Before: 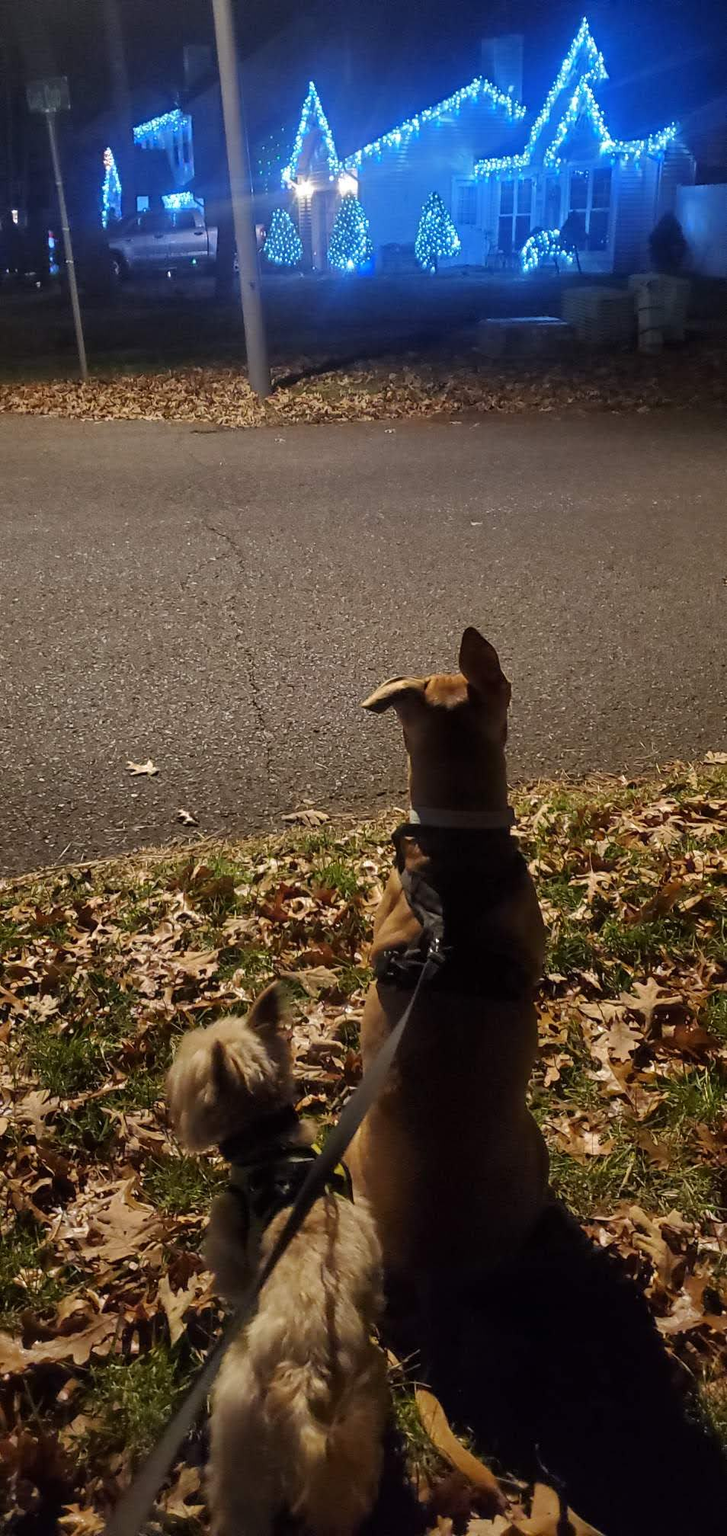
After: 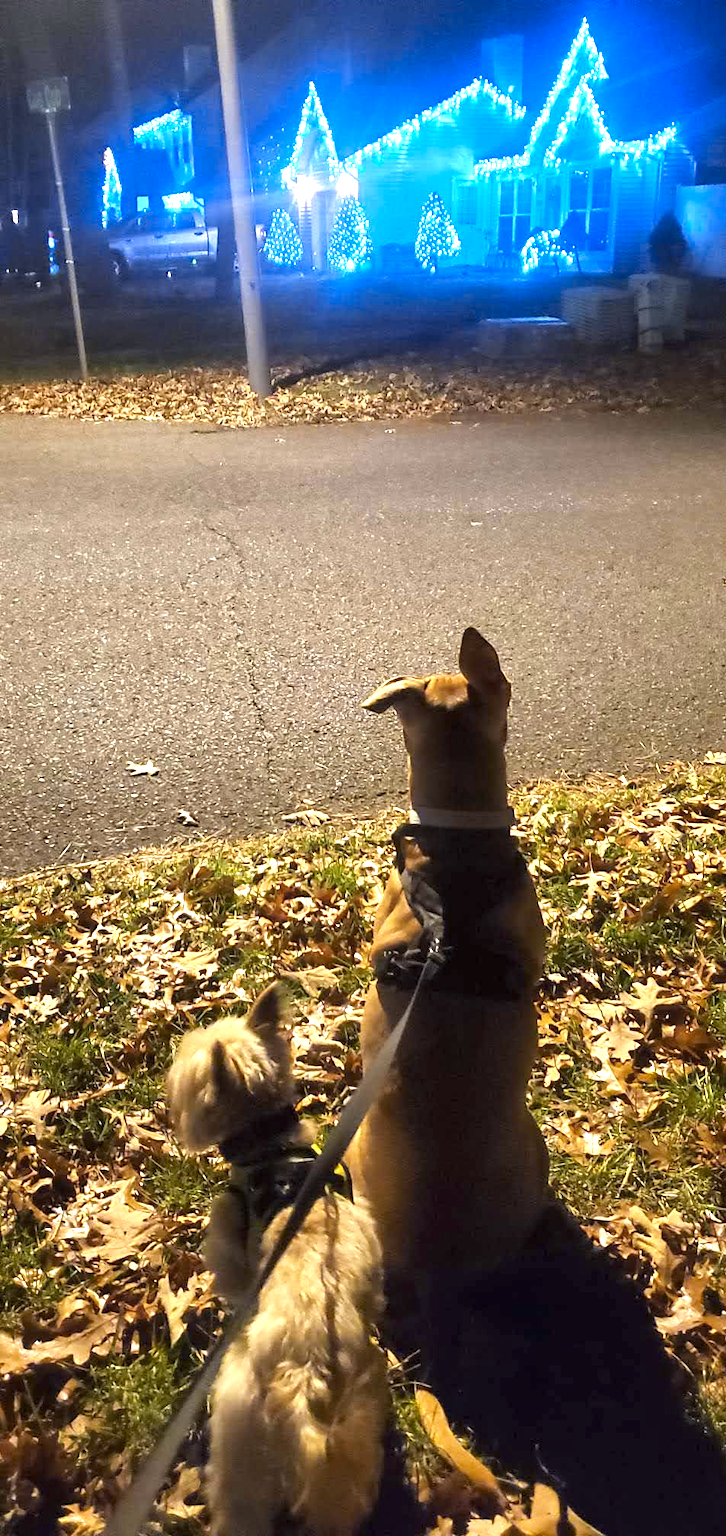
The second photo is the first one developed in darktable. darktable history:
color contrast: green-magenta contrast 0.8, blue-yellow contrast 1.1, unbound 0
exposure: exposure 1.5 EV, compensate highlight preservation false
